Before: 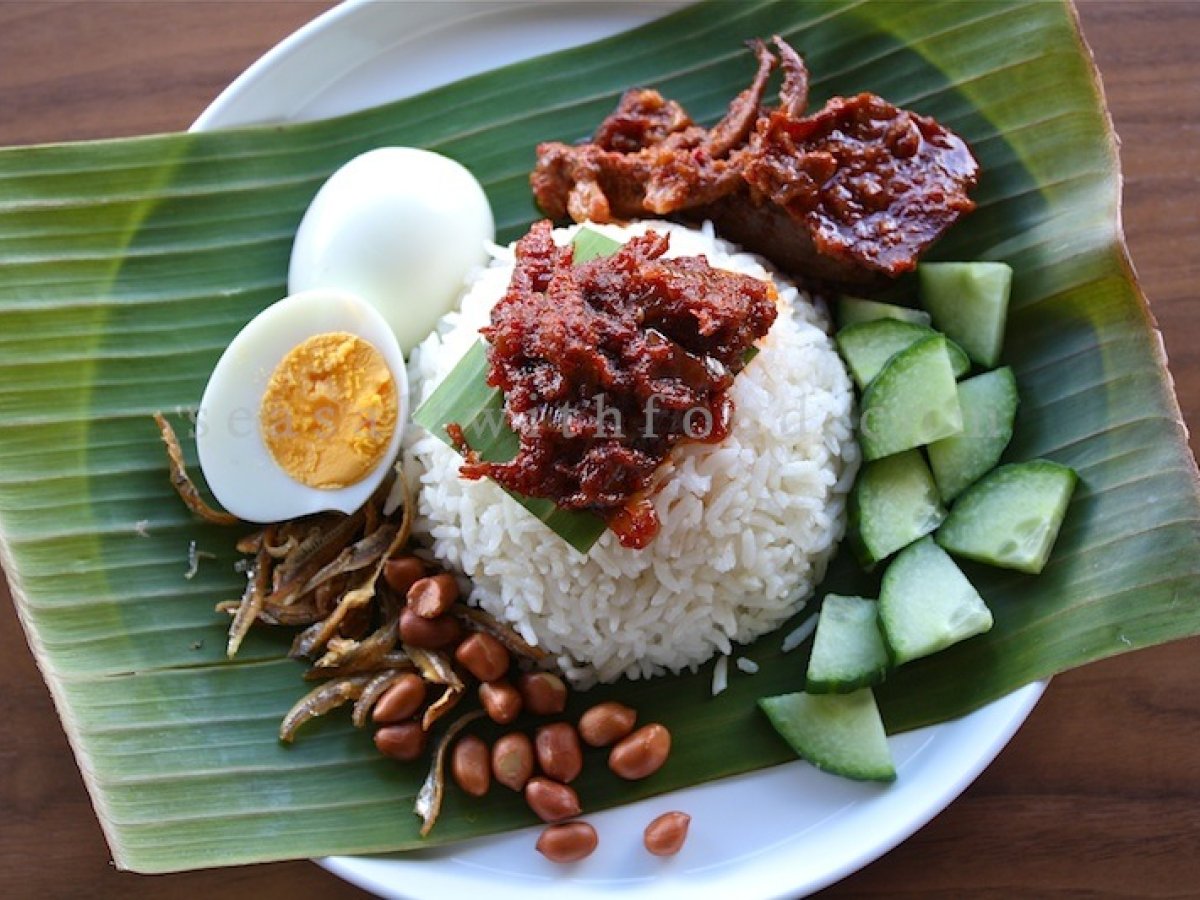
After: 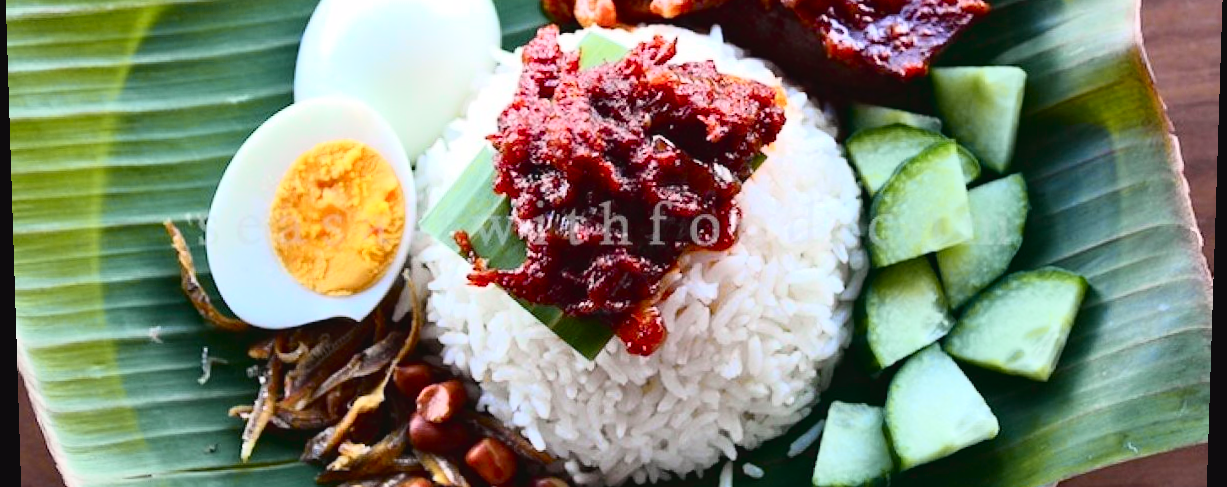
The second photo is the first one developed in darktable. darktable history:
tone curve: curves: ch0 [(0, 0.031) (0.139, 0.084) (0.311, 0.278) (0.495, 0.544) (0.718, 0.816) (0.841, 0.909) (1, 0.967)]; ch1 [(0, 0) (0.272, 0.249) (0.388, 0.385) (0.469, 0.456) (0.495, 0.497) (0.538, 0.545) (0.578, 0.595) (0.707, 0.778) (1, 1)]; ch2 [(0, 0) (0.125, 0.089) (0.353, 0.329) (0.443, 0.408) (0.502, 0.499) (0.557, 0.531) (0.608, 0.631) (1, 1)], color space Lab, independent channels, preserve colors none
rotate and perspective: lens shift (vertical) 0.048, lens shift (horizontal) -0.024, automatic cropping off
exposure: black level correction 0.001, exposure 0.3 EV, compensate highlight preservation false
crop and rotate: top 23.043%, bottom 23.437%
